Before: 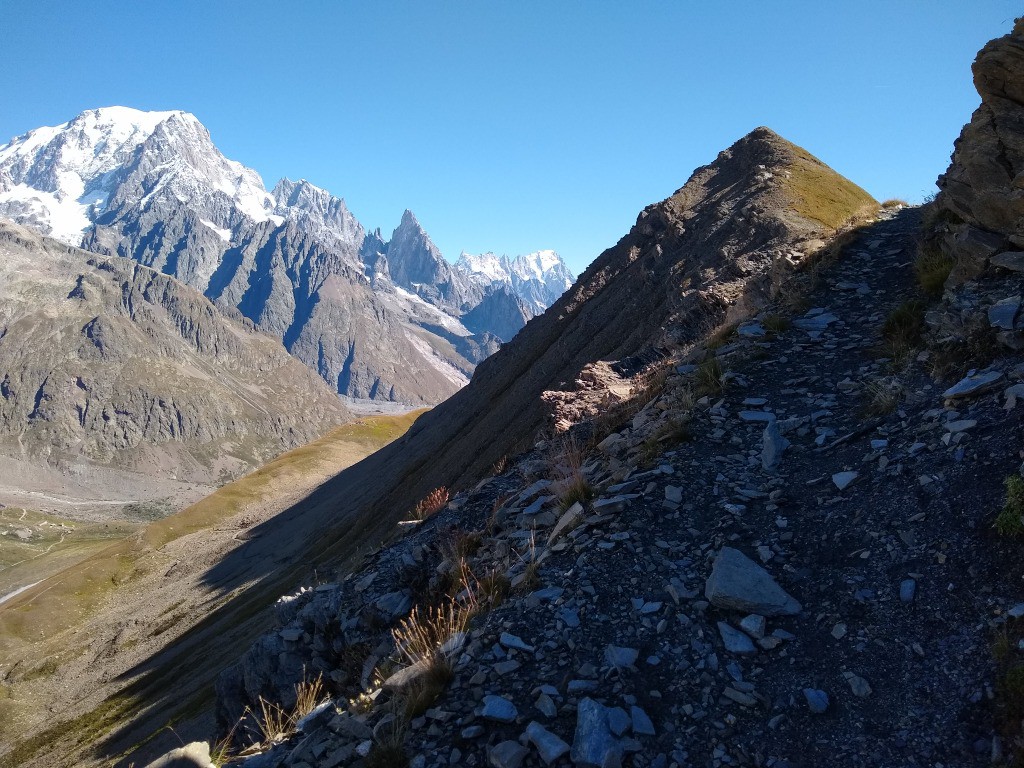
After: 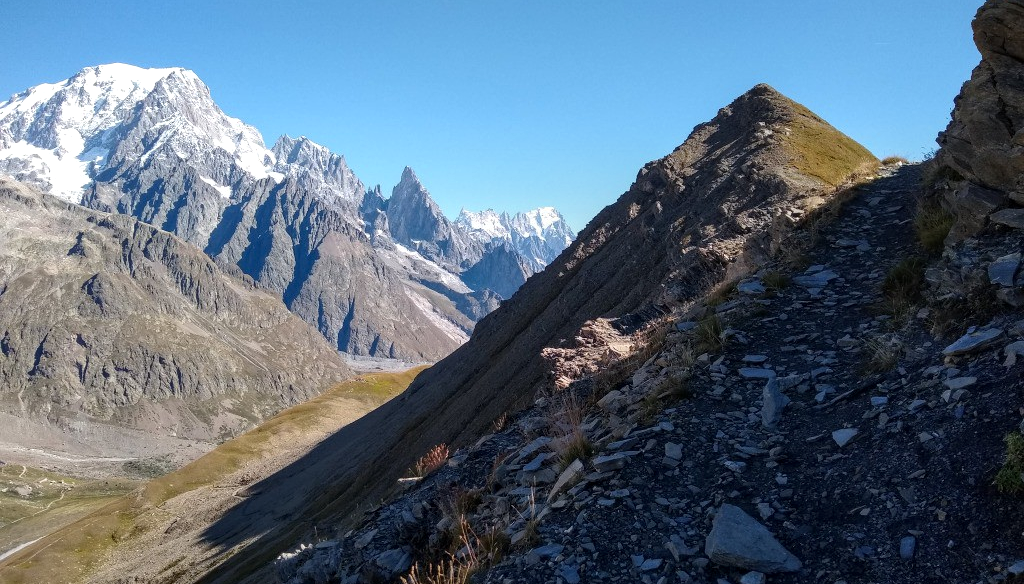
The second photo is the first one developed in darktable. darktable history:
local contrast: on, module defaults
crop: top 5.642%, bottom 18.201%
